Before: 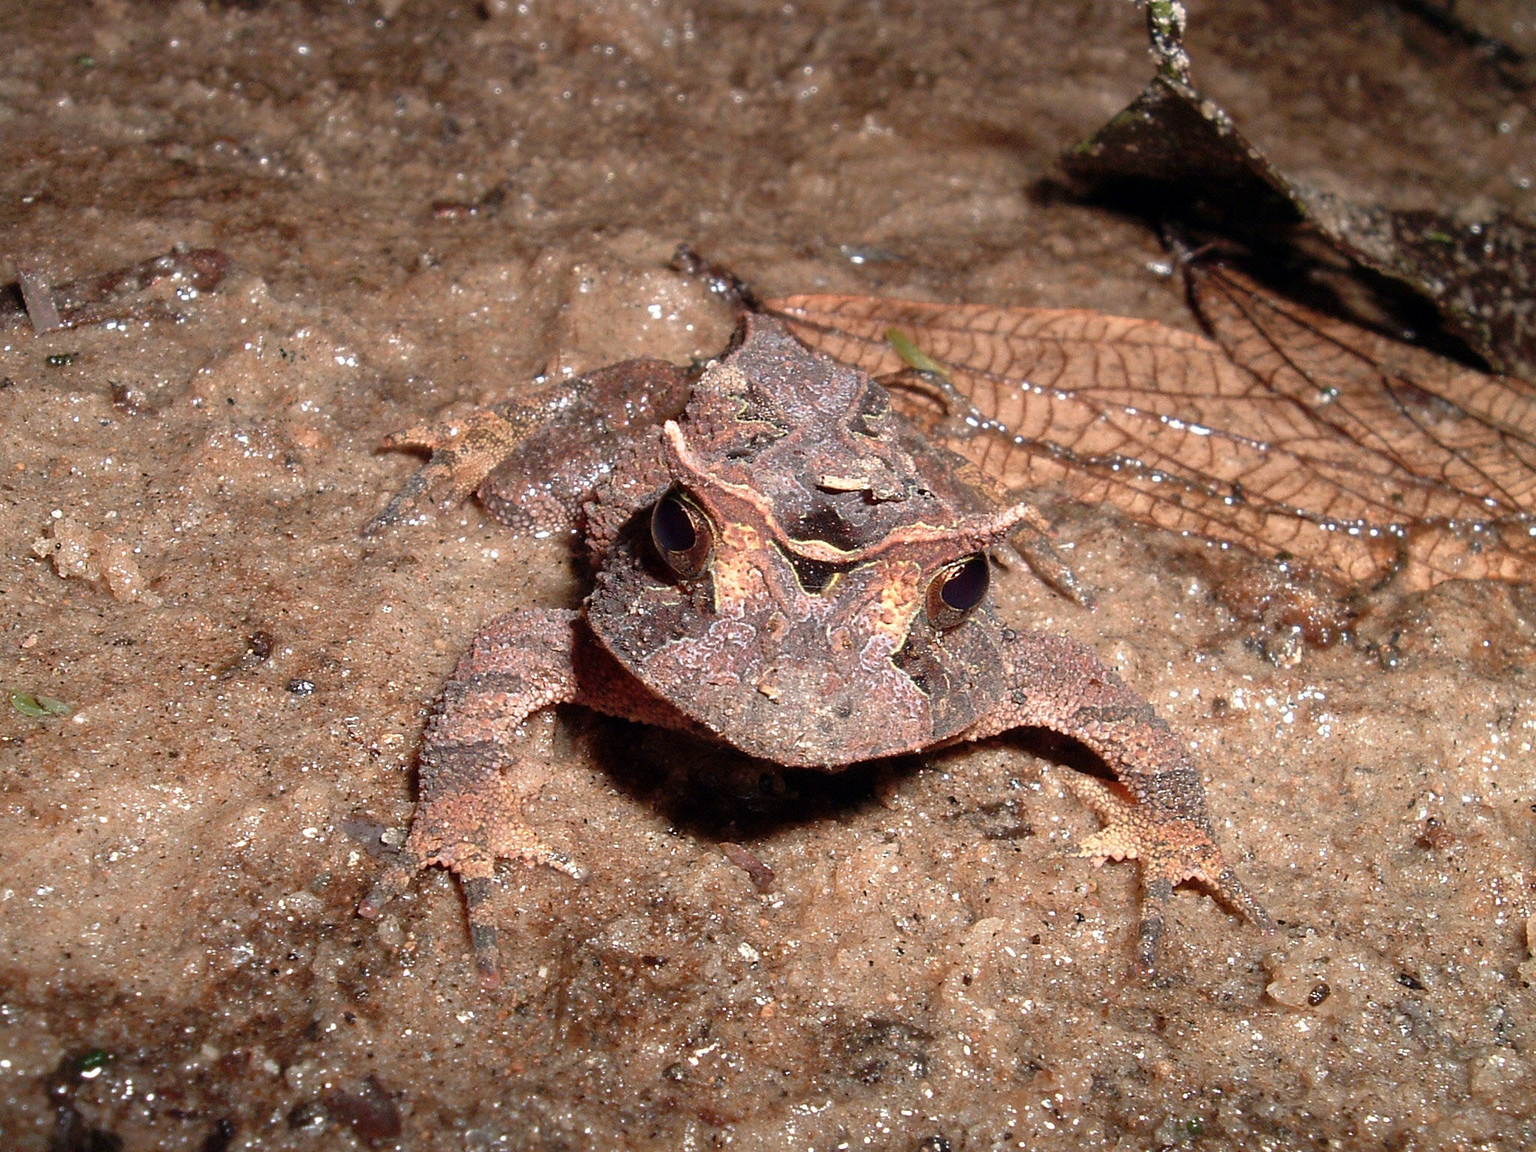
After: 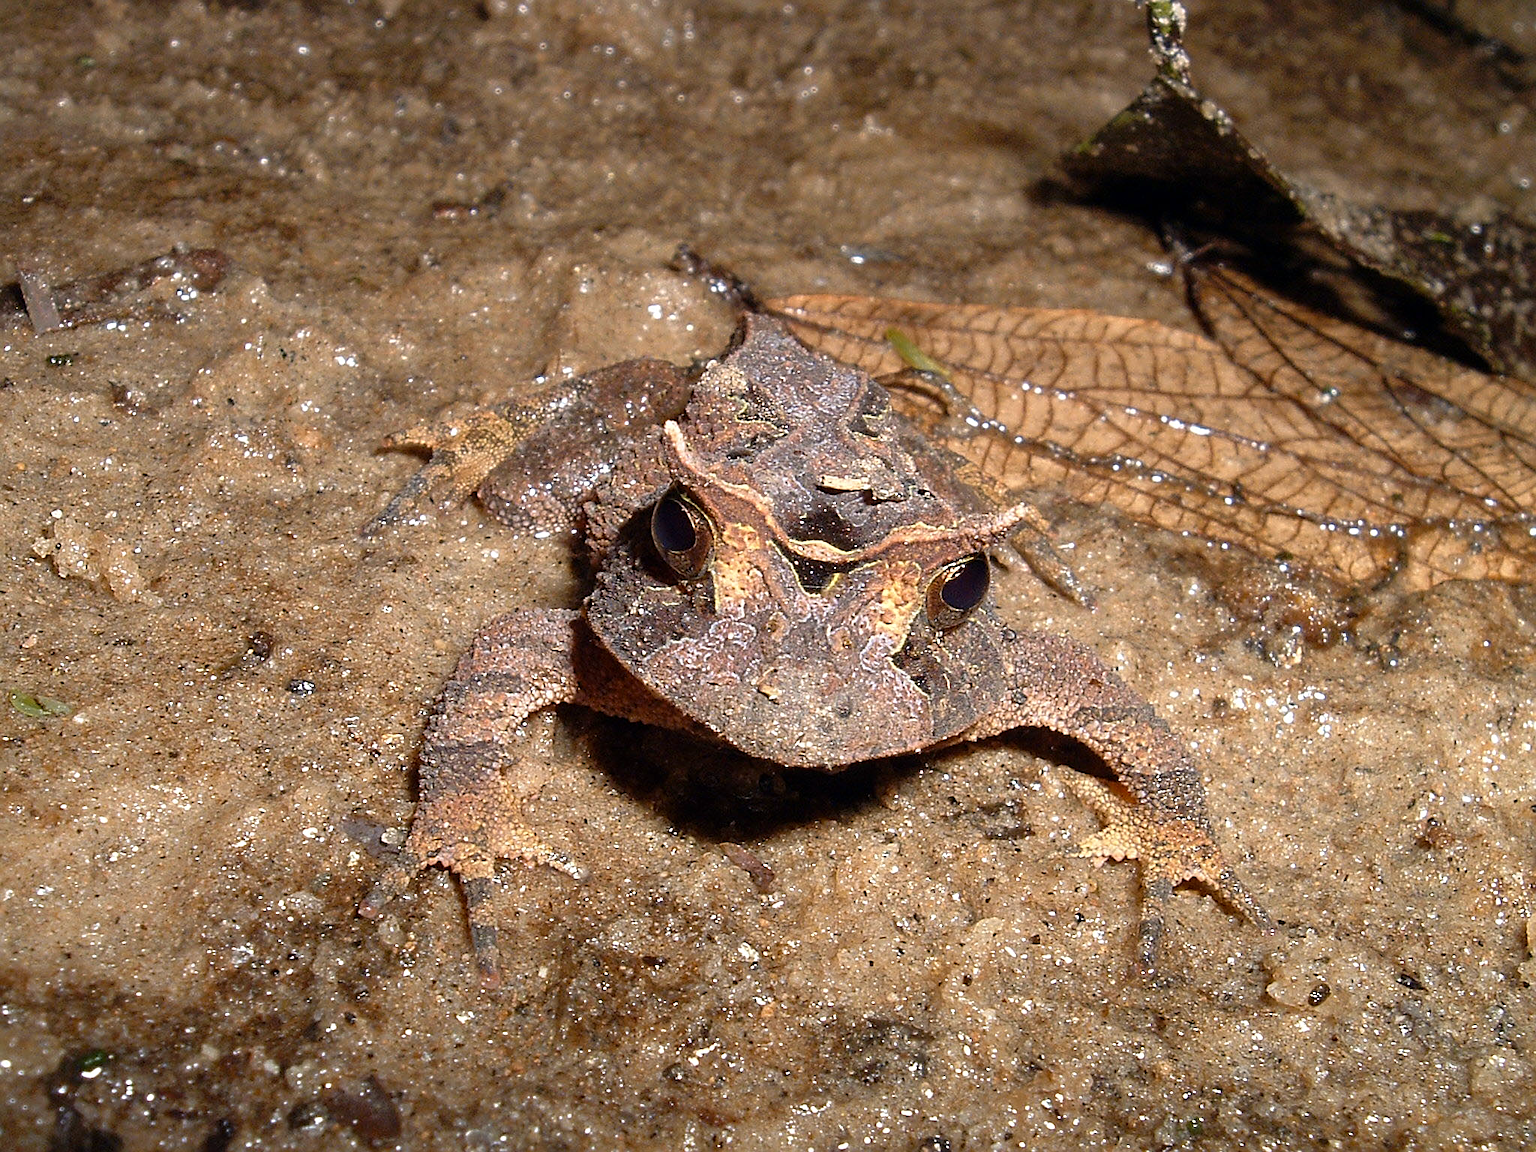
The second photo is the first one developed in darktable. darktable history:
sharpen: on, module defaults
color contrast: green-magenta contrast 0.85, blue-yellow contrast 1.25, unbound 0
